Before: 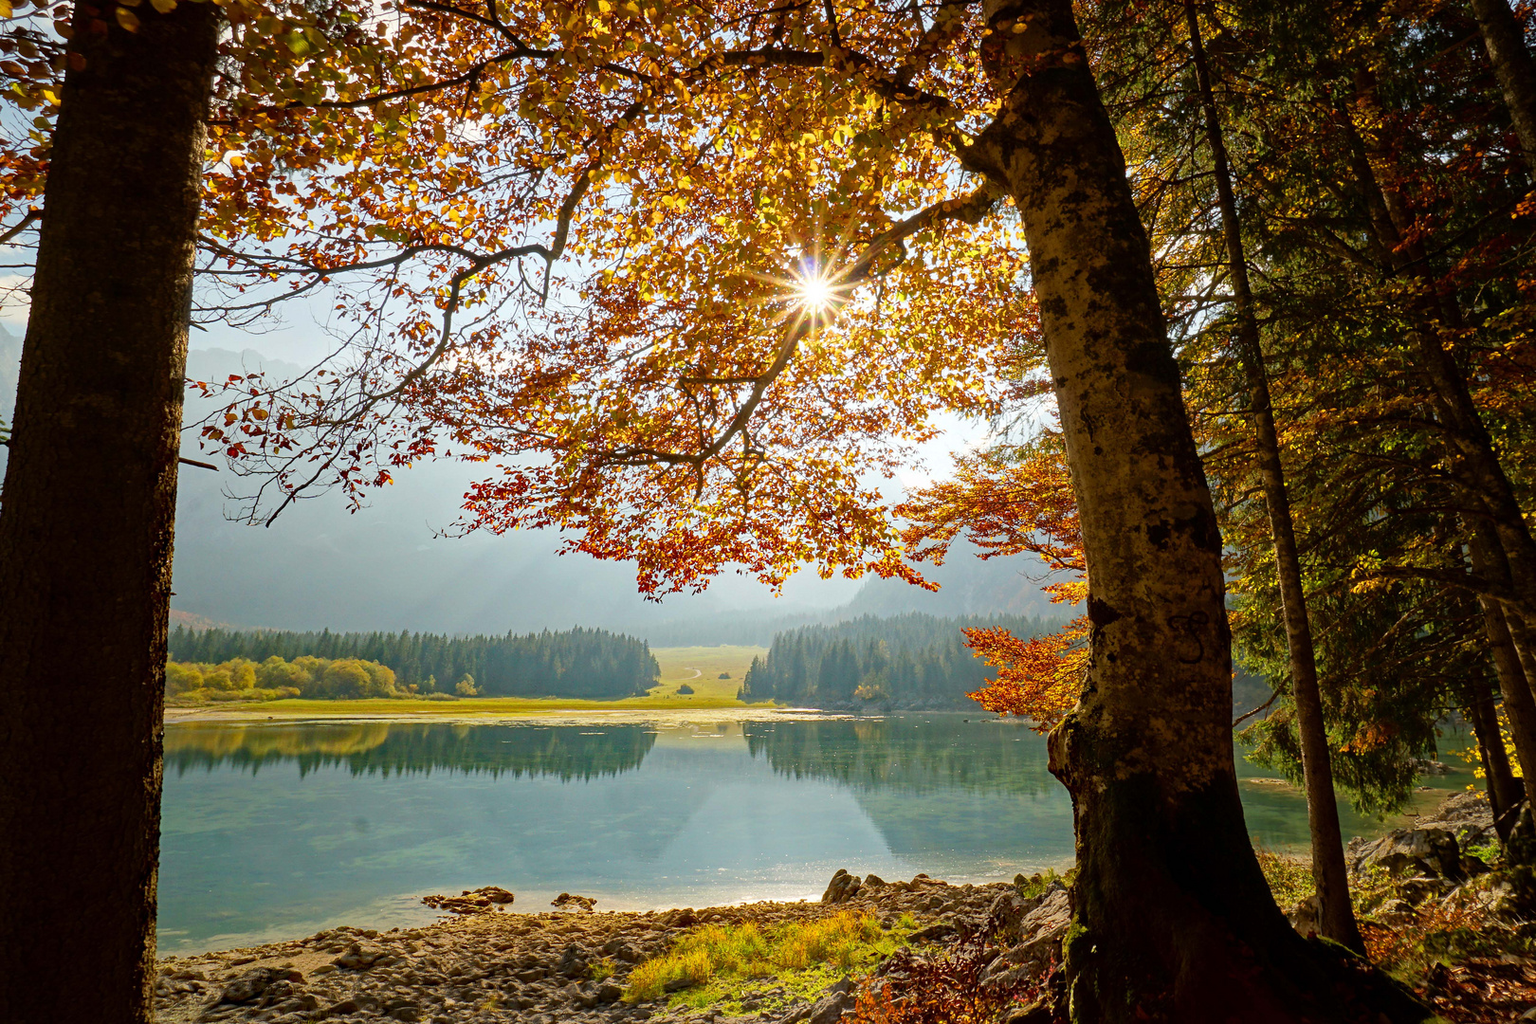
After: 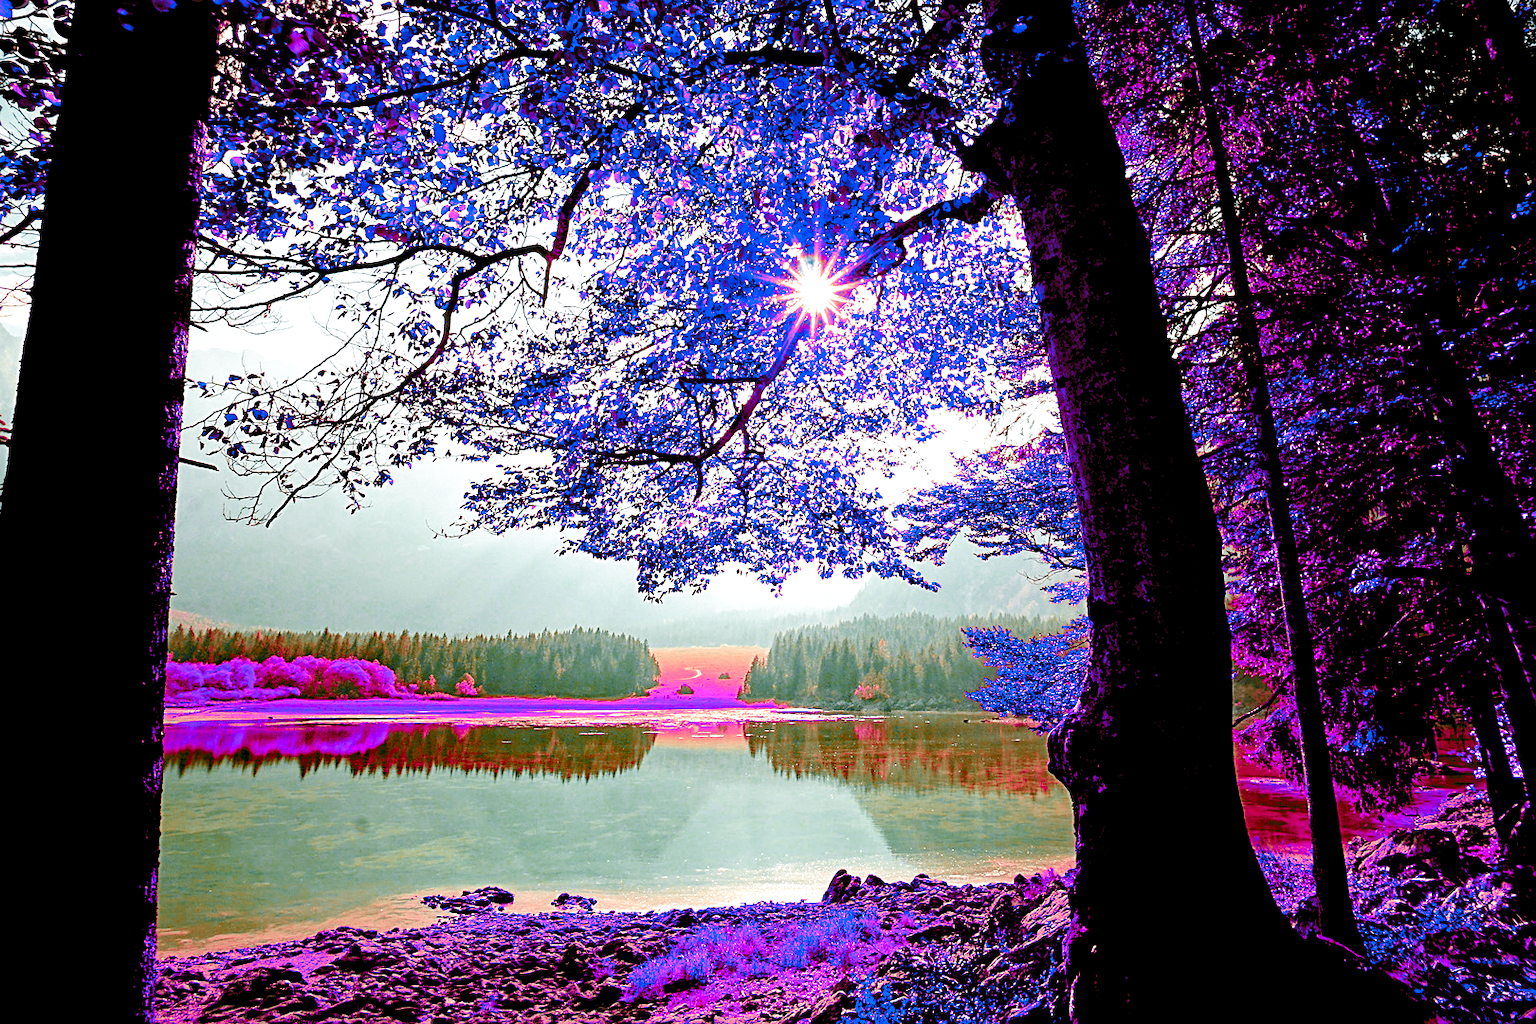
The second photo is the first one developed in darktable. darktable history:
filmic rgb: middle gray luminance 13.78%, black relative exposure -2 EV, white relative exposure 3.06 EV, threshold 5.95 EV, target black luminance 0%, hardness 1.79, latitude 59.35%, contrast 1.724, highlights saturation mix 3.88%, shadows ↔ highlights balance -37.23%, preserve chrominance no, color science v5 (2021), iterations of high-quality reconstruction 0, contrast in shadows safe, contrast in highlights safe, enable highlight reconstruction true
color zones: curves: ch0 [(0.826, 0.353)]; ch1 [(0.242, 0.647) (0.889, 0.342)]; ch2 [(0.246, 0.089) (0.969, 0.068)]
sharpen: on, module defaults
local contrast: highlights 104%, shadows 99%, detail 120%, midtone range 0.2
exposure: exposure 0.66 EV, compensate highlight preservation false
